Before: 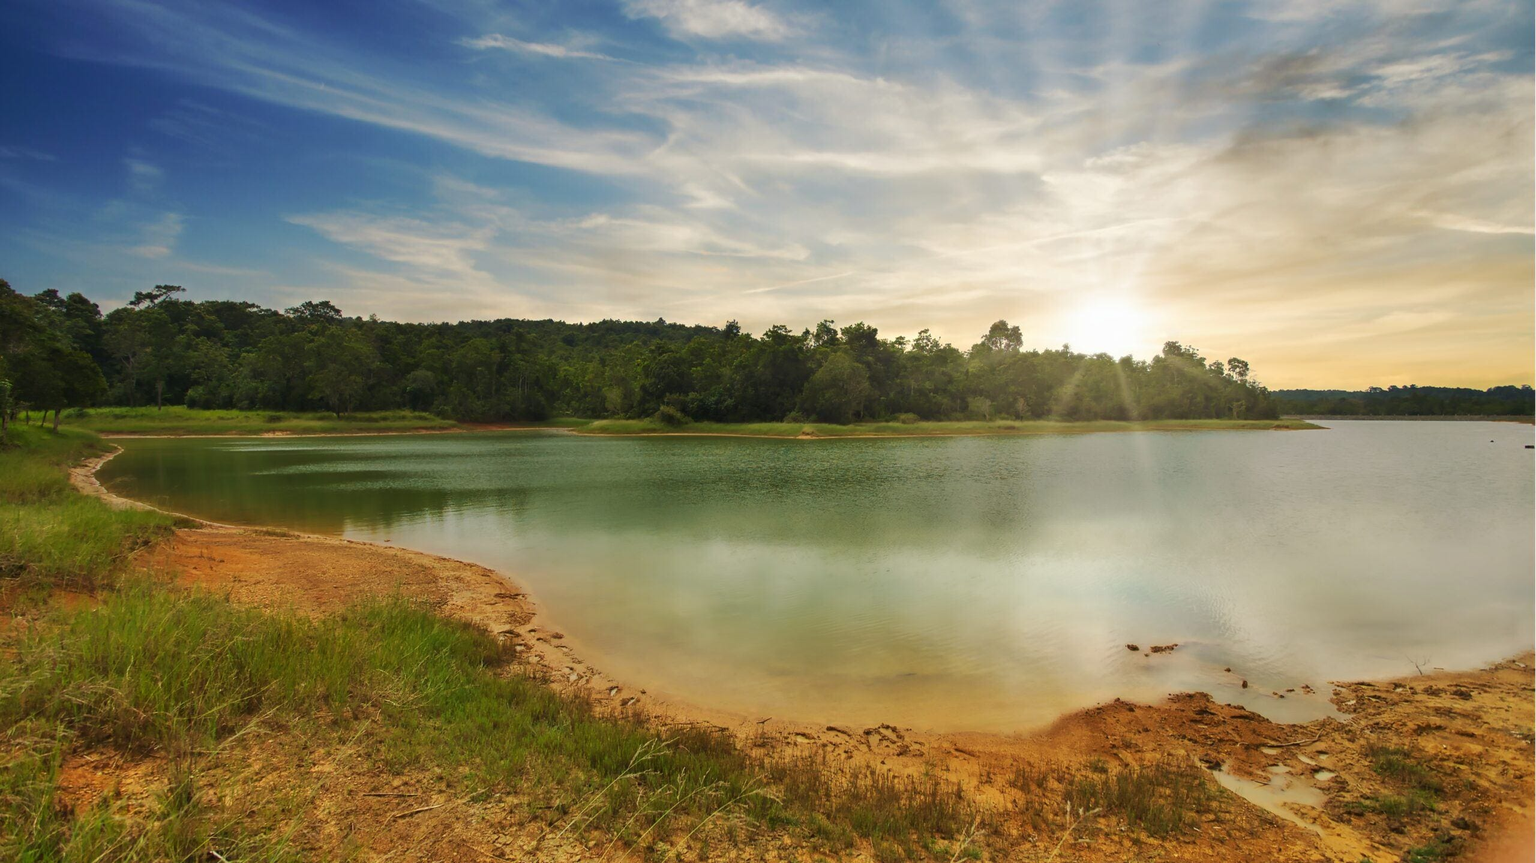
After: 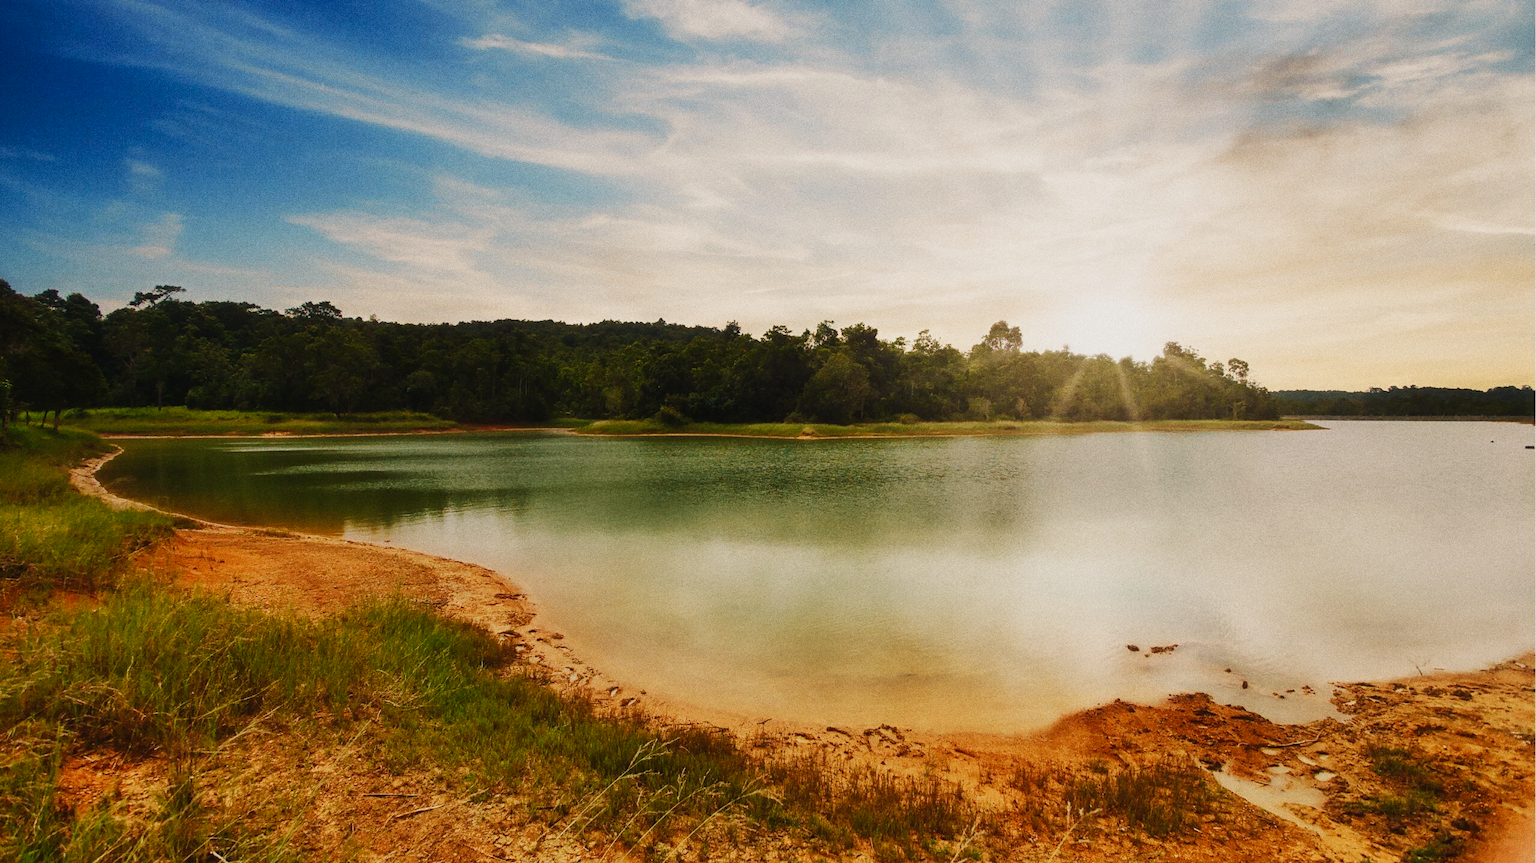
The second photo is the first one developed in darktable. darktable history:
contrast equalizer "negative clarity": octaves 7, y [[0.6 ×6], [0.55 ×6], [0 ×6], [0 ×6], [0 ×6]], mix -0.2
color balance rgb "creative|film": shadows lift › chroma 2%, shadows lift › hue 247.2°, power › chroma 0.3%, power › hue 25.2°, highlights gain › chroma 3%, highlights gain › hue 60°, global offset › luminance 0.75%, perceptual saturation grading › global saturation 20%, perceptual saturation grading › highlights -20%, perceptual saturation grading › shadows 30%, global vibrance 20%
diffuse or sharpen "bloom 10%": radius span 32, 1st order speed 50%, 2nd order speed 50%, 3rd order speed 50%, 4th order speed 50% | blend: blend mode normal, opacity 10%; mask: uniform (no mask)
exposure "_builtin_magic lantern defaults": compensate highlight preservation false
rgb primaries "creative|film": red hue 0.019, red purity 0.907, green hue 0.07, green purity 0.883, blue hue -0.093, blue purity 0.96
sigmoid: contrast 1.6, skew -0.2, preserve hue 0%, red attenuation 0.1, red rotation 0.035, green attenuation 0.1, green rotation -0.017, blue attenuation 0.15, blue rotation -0.052, base primaries Rec2020
tone equalizer "_builtin_contrast tone curve | soft": -8 EV -0.417 EV, -7 EV -0.389 EV, -6 EV -0.333 EV, -5 EV -0.222 EV, -3 EV 0.222 EV, -2 EV 0.333 EV, -1 EV 0.389 EV, +0 EV 0.417 EV, edges refinement/feathering 500, mask exposure compensation -1.57 EV, preserve details no
grain "silver grain": coarseness 0.09 ISO, strength 40%
